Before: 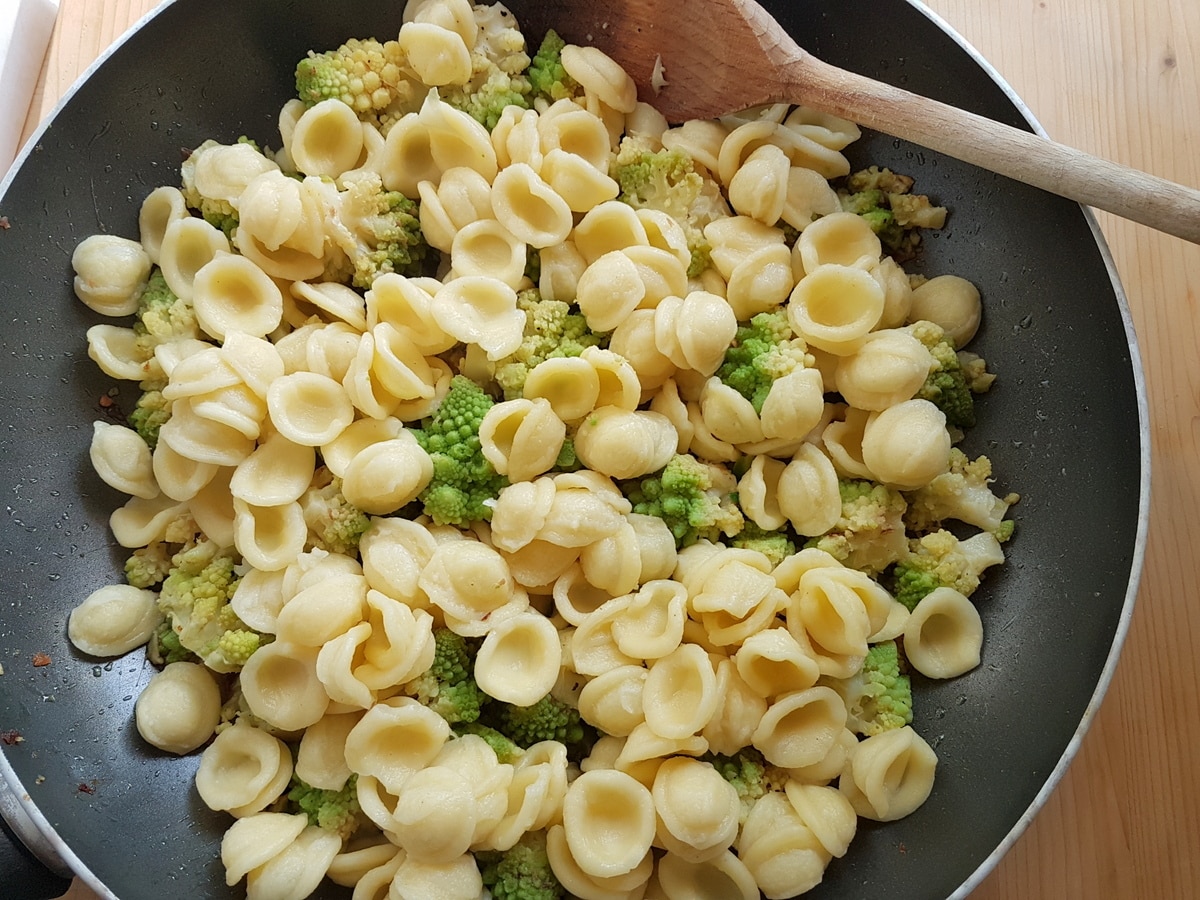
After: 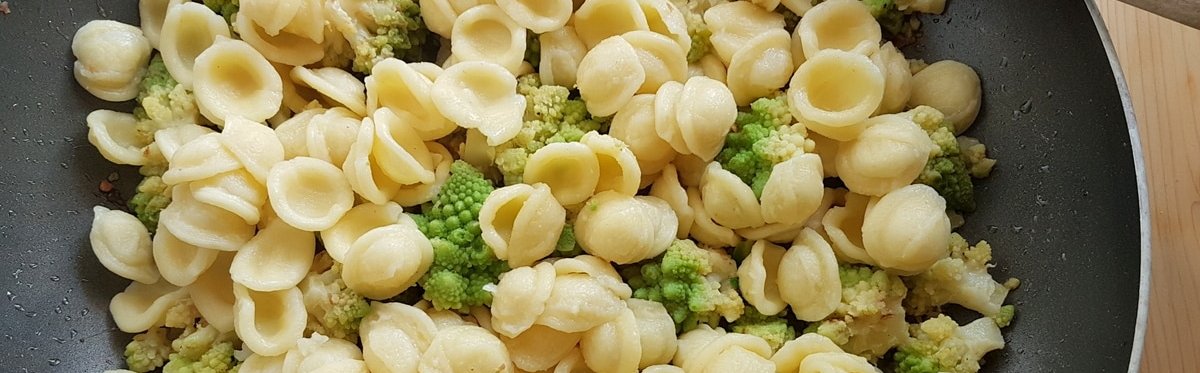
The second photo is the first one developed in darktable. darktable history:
crop and rotate: top 23.916%, bottom 34.551%
